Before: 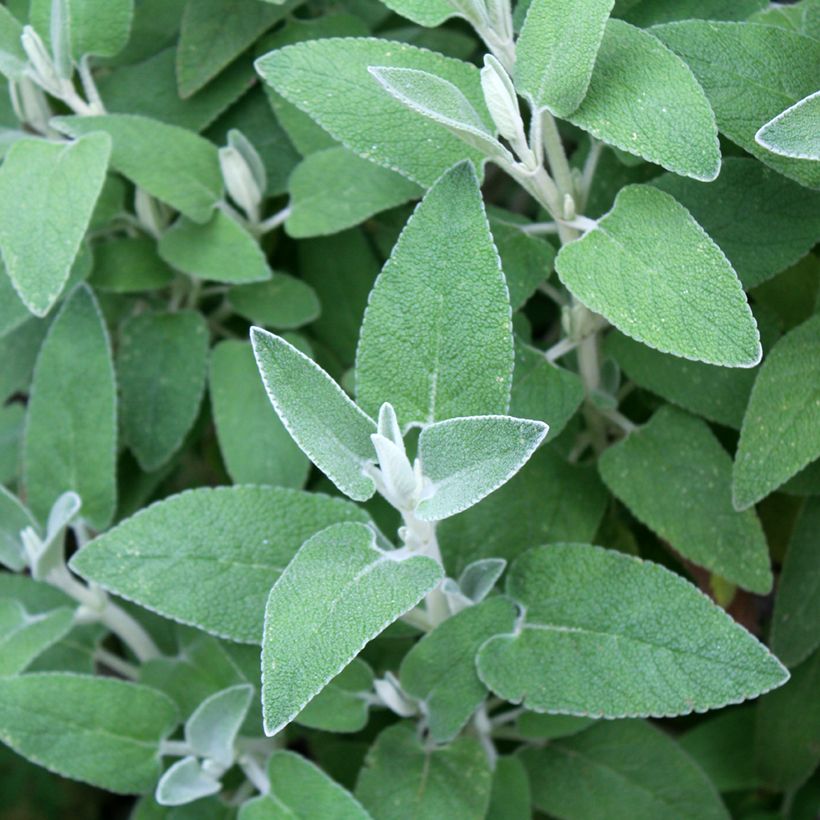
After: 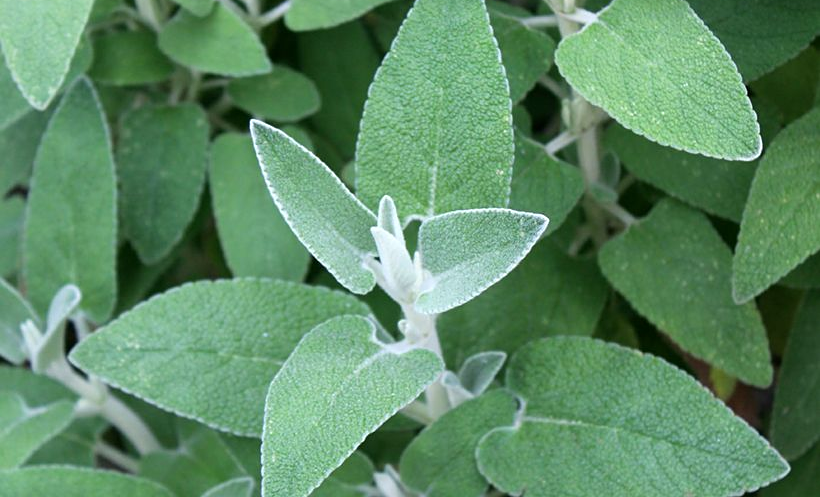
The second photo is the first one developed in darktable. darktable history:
sharpen: amount 0.2
crop and rotate: top 25.357%, bottom 13.942%
